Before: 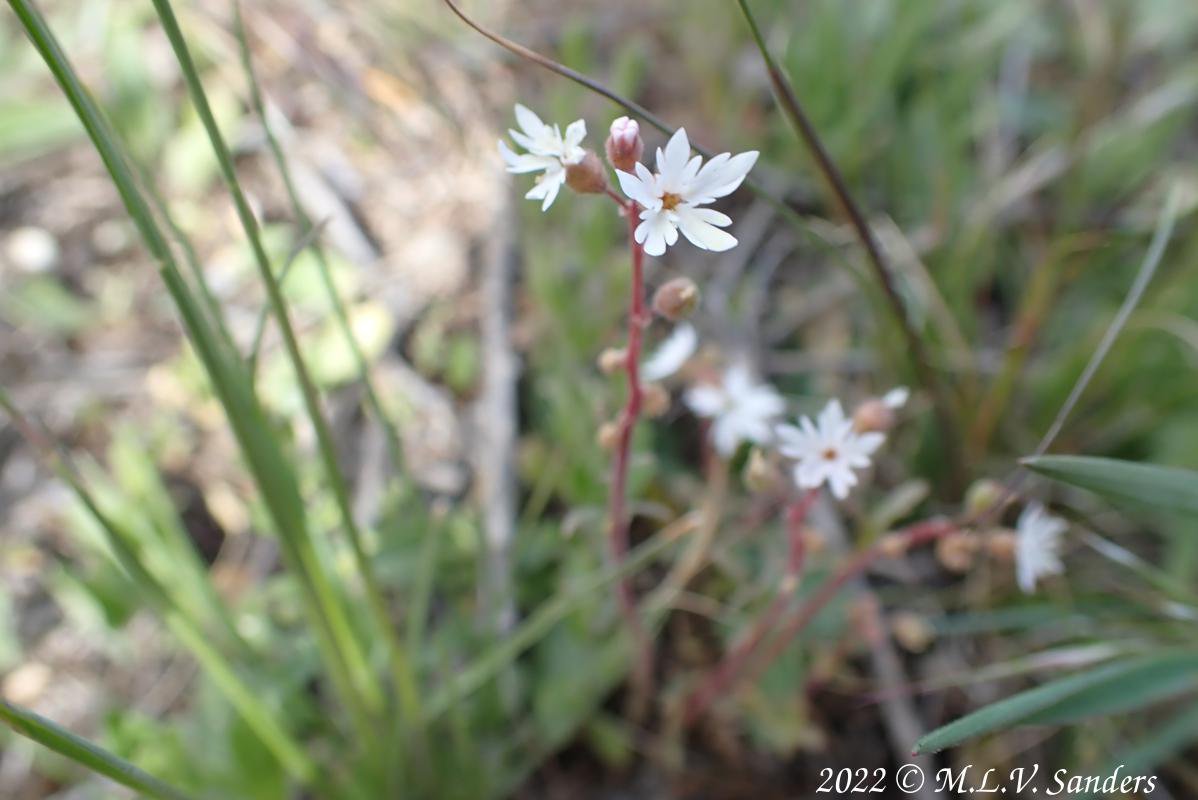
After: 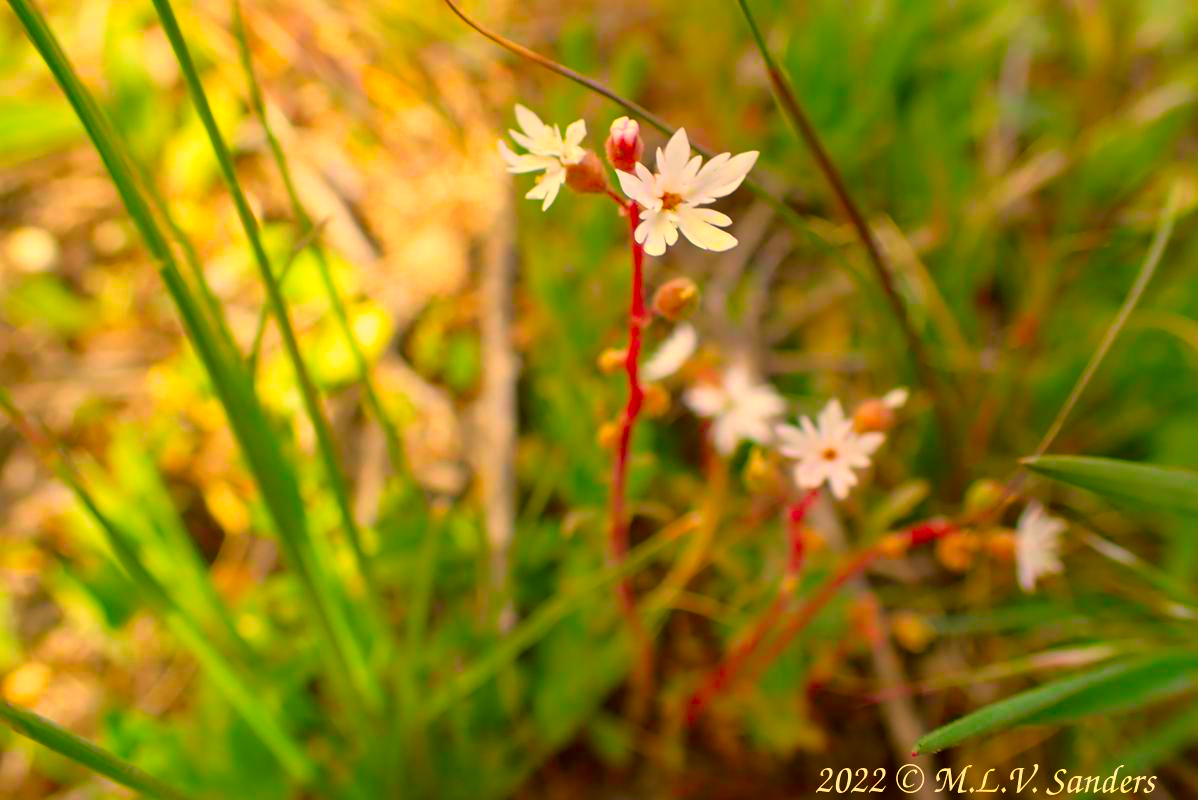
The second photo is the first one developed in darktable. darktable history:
exposure: black level correction 0.002, compensate highlight preservation false
color correction: highlights a* 10.44, highlights b* 30.04, shadows a* 2.73, shadows b* 17.51, saturation 1.72
color balance rgb: linear chroma grading › global chroma 15%, perceptual saturation grading › global saturation 30%
